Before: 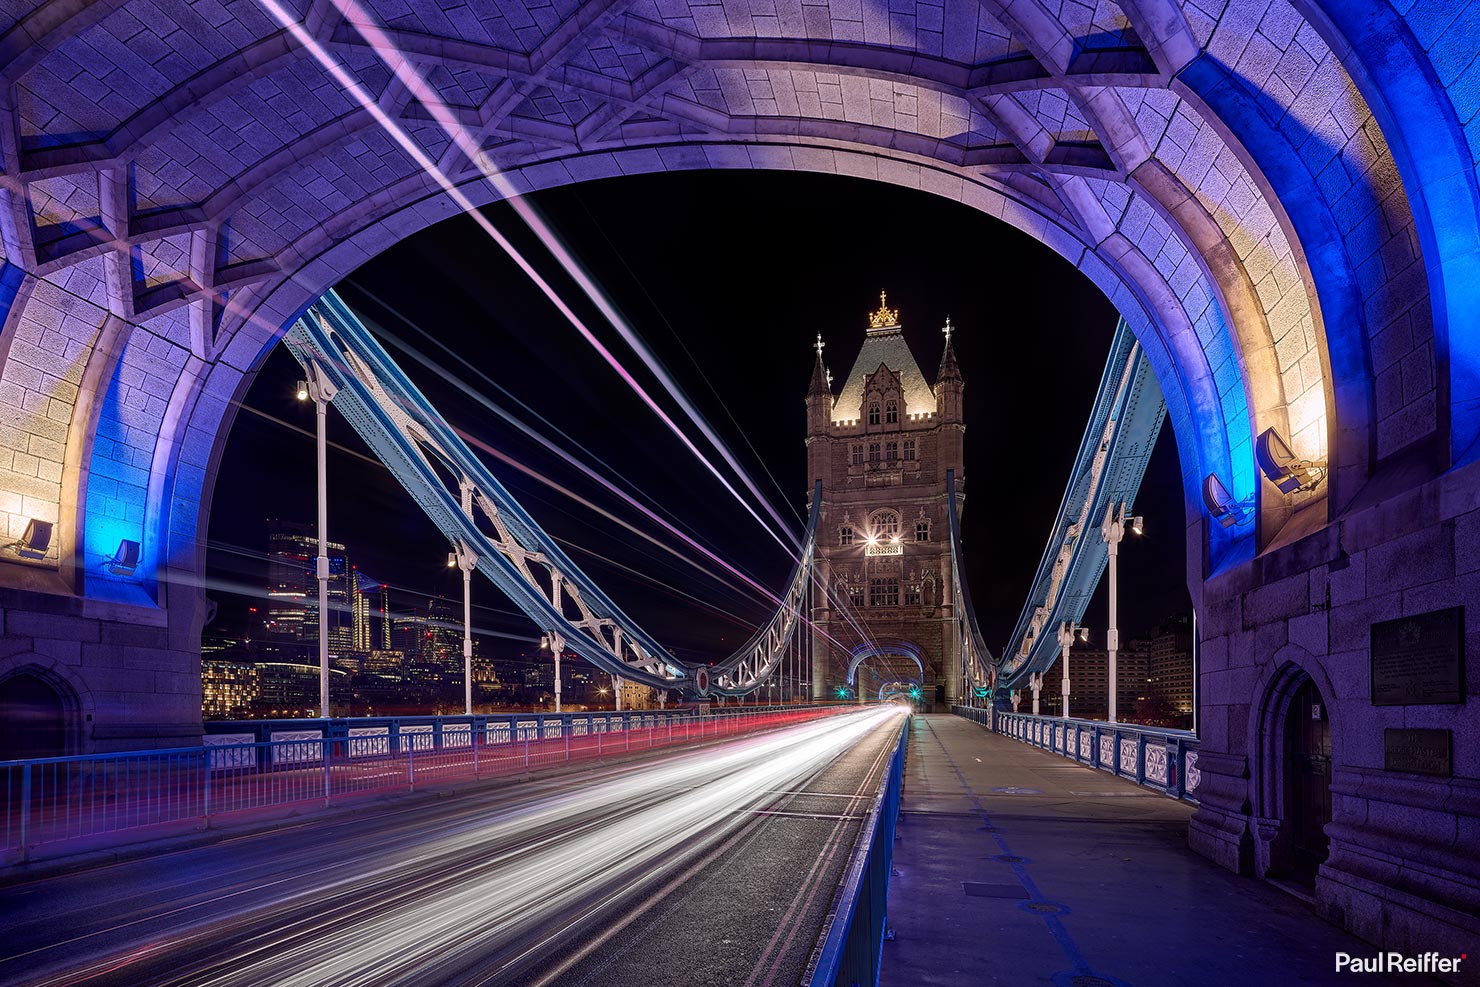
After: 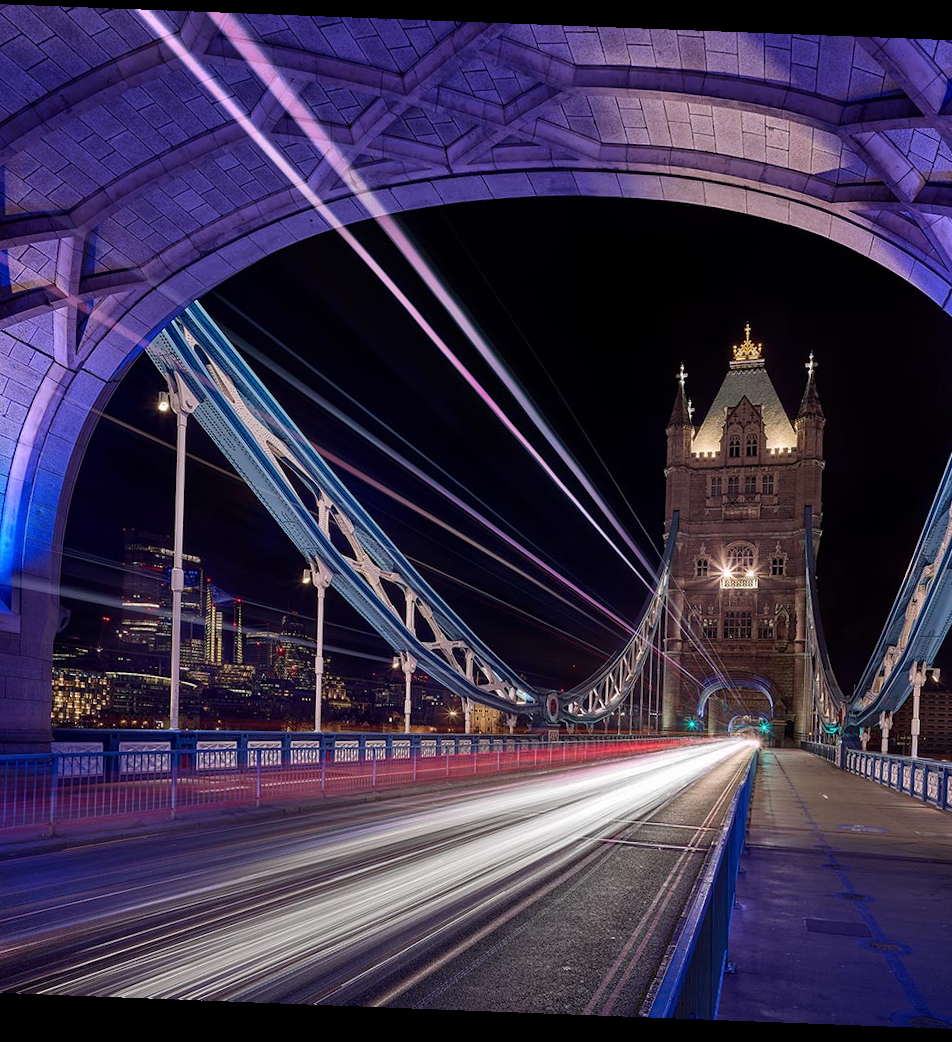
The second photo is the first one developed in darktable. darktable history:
crop: left 10.644%, right 26.528%
rotate and perspective: rotation 2.17°, automatic cropping off
